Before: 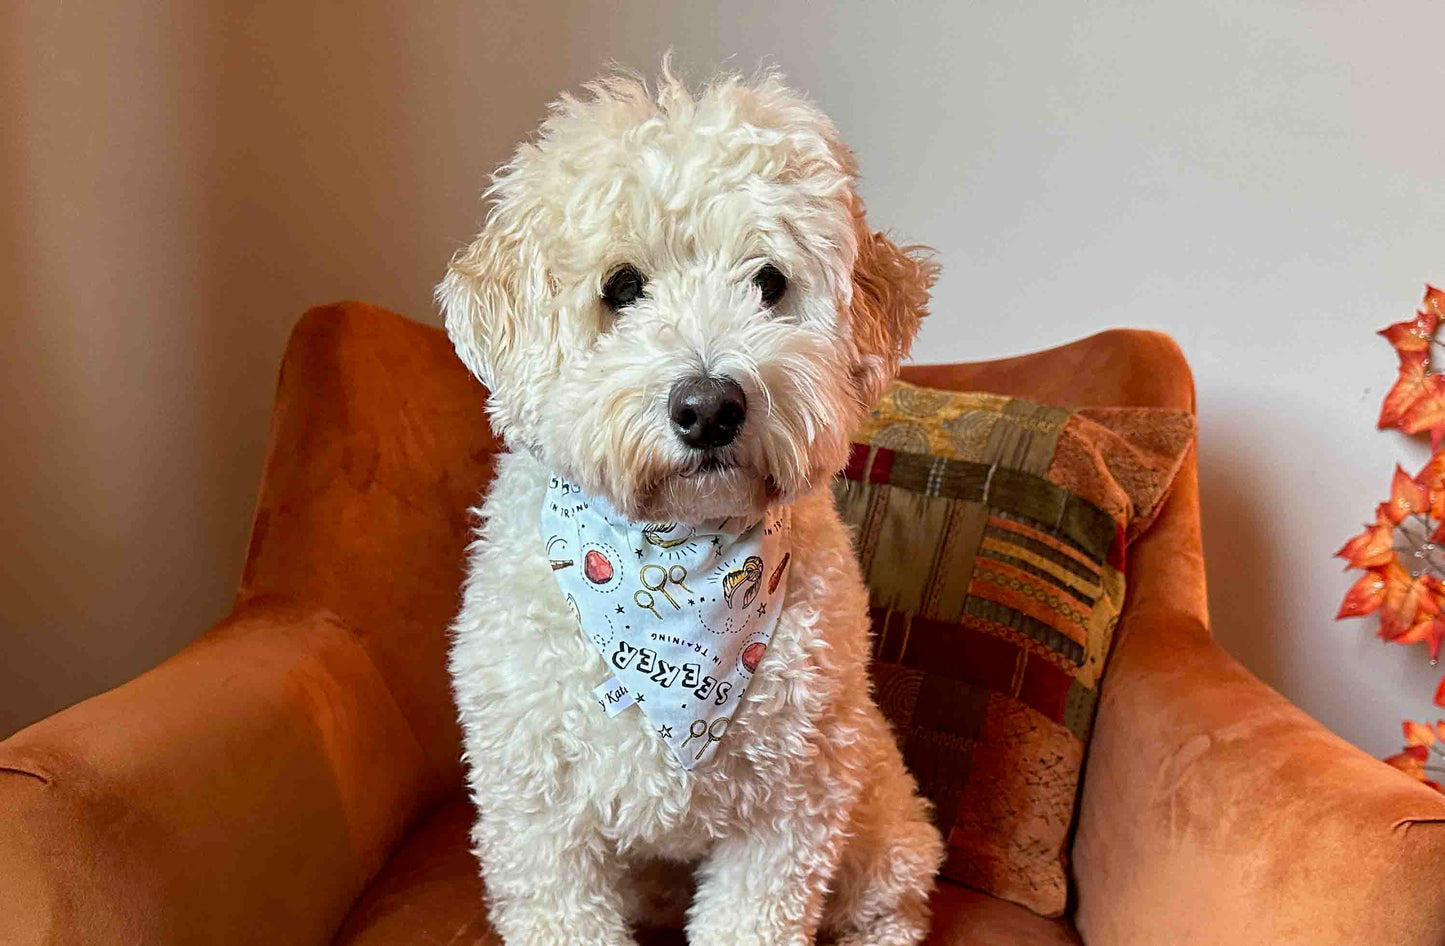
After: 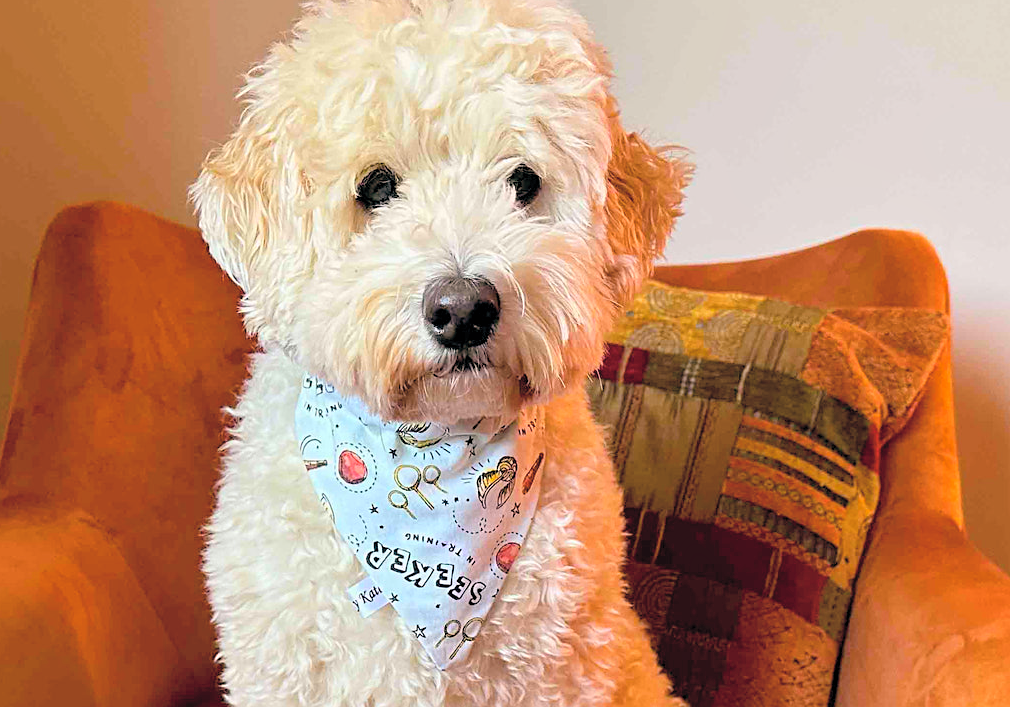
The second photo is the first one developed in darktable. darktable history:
color balance: lift [0.998, 0.998, 1.001, 1.002], gamma [0.995, 1.025, 0.992, 0.975], gain [0.995, 1.02, 0.997, 0.98]
crop and rotate: left 17.046%, top 10.659%, right 12.989%, bottom 14.553%
color balance rgb: perceptual saturation grading › global saturation 30%, global vibrance 10%
tone equalizer: on, module defaults
contrast brightness saturation: brightness 0.28
sharpen: amount 0.2
